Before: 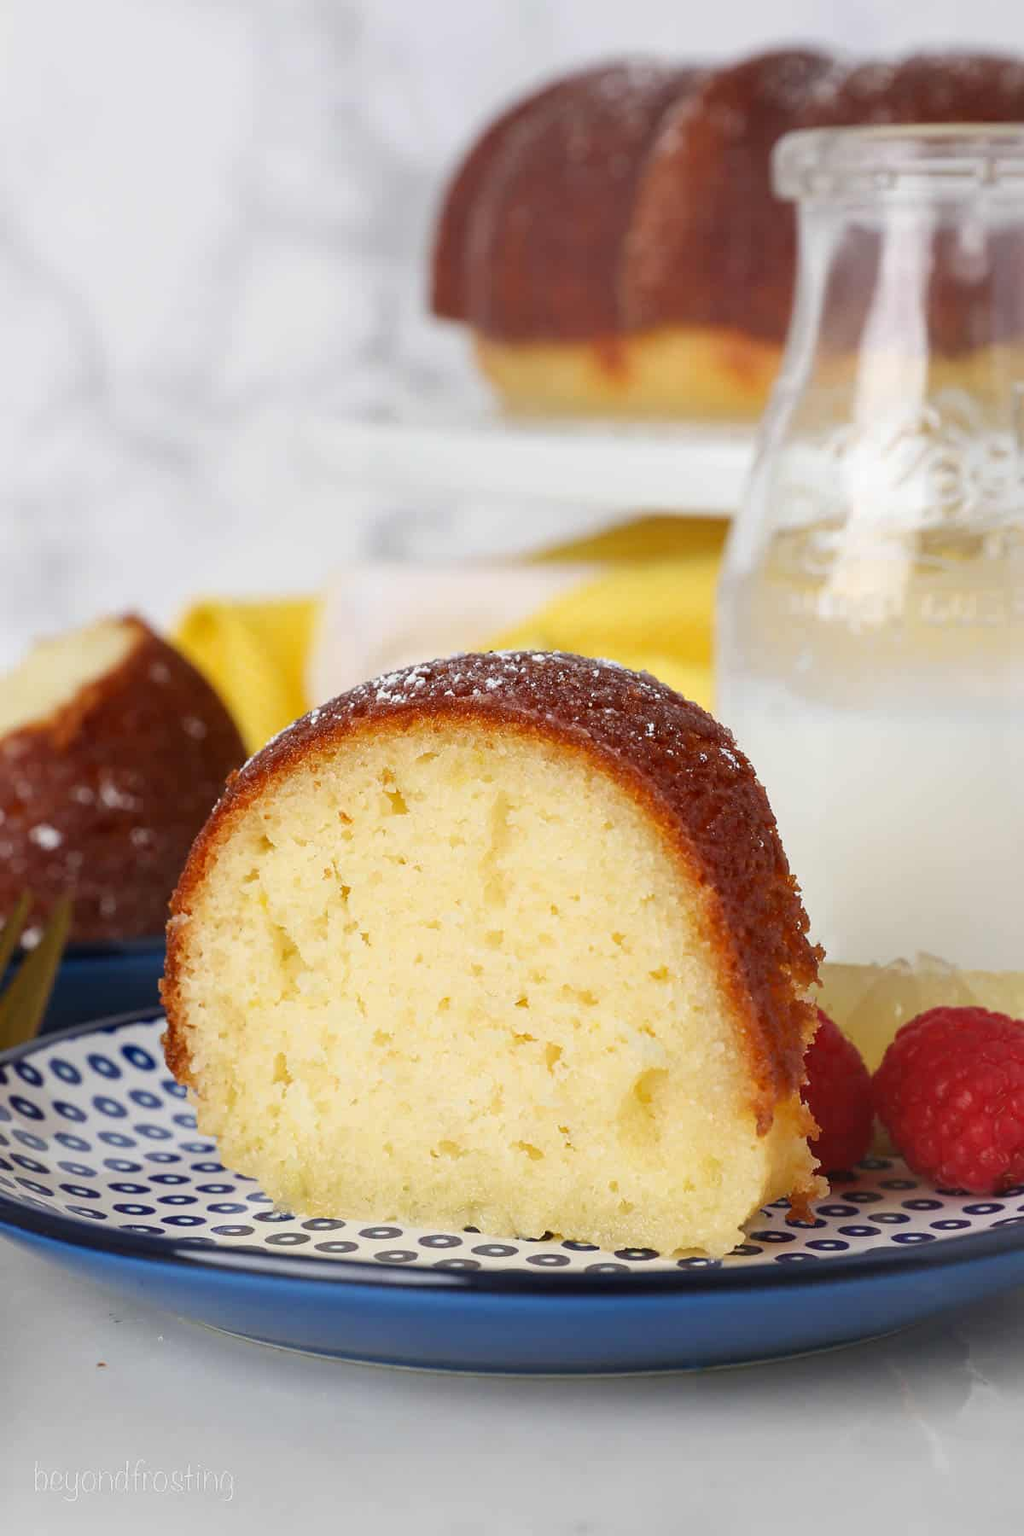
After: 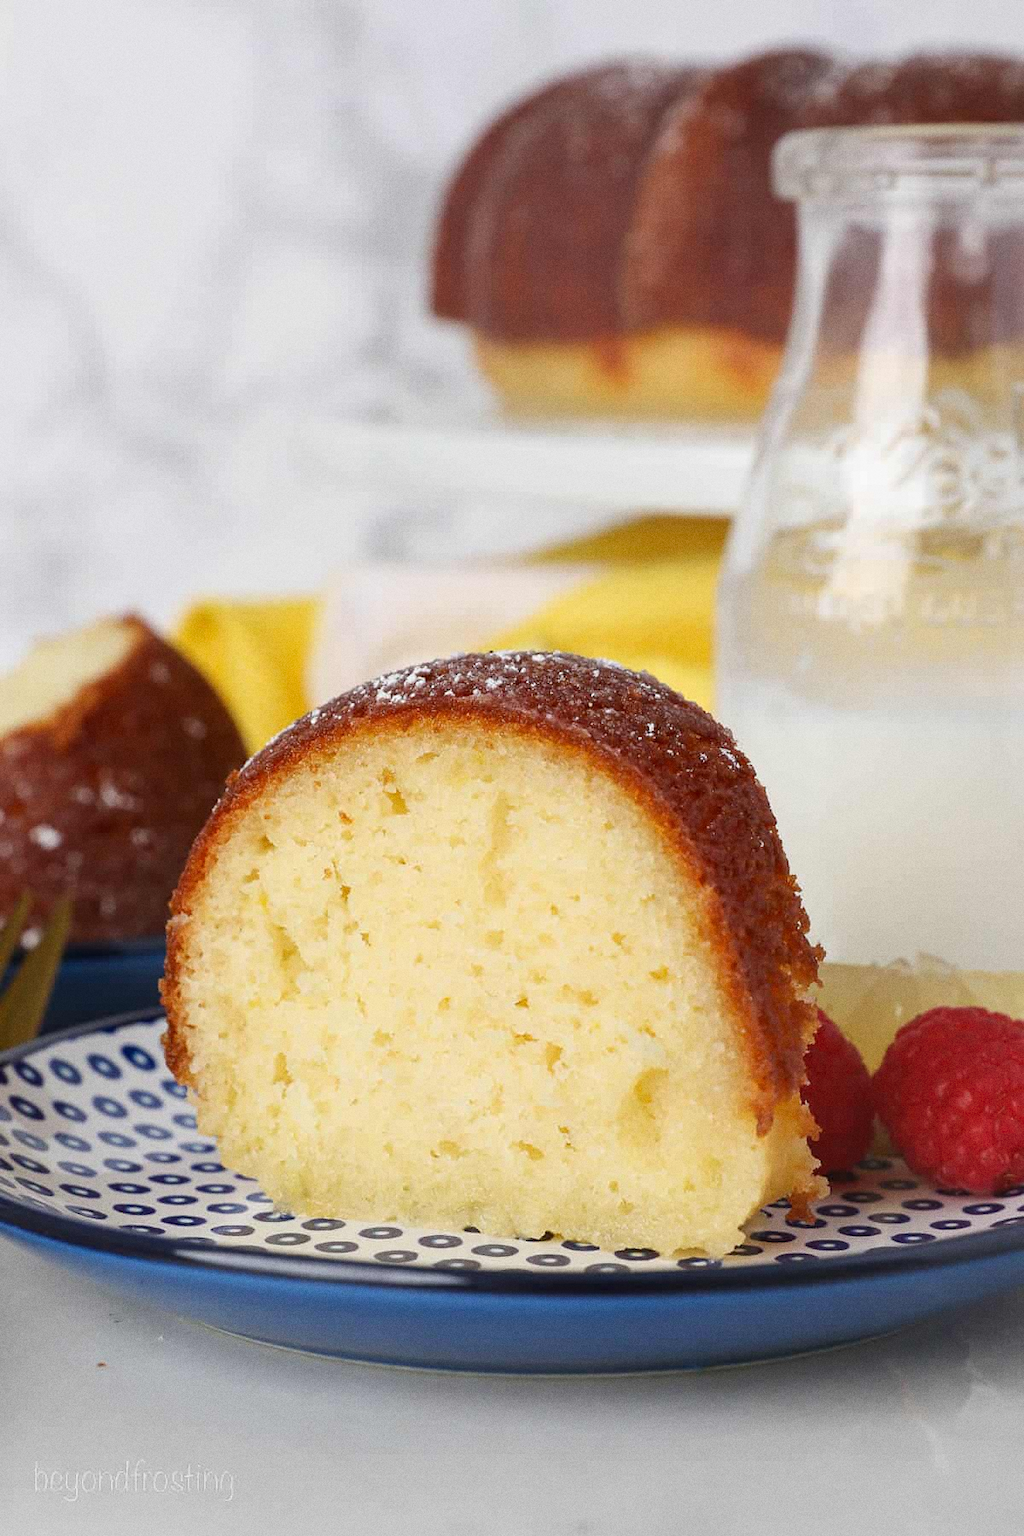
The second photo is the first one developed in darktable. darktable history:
exposure: exposure -0.01 EV, compensate highlight preservation false
grain: coarseness 0.09 ISO
